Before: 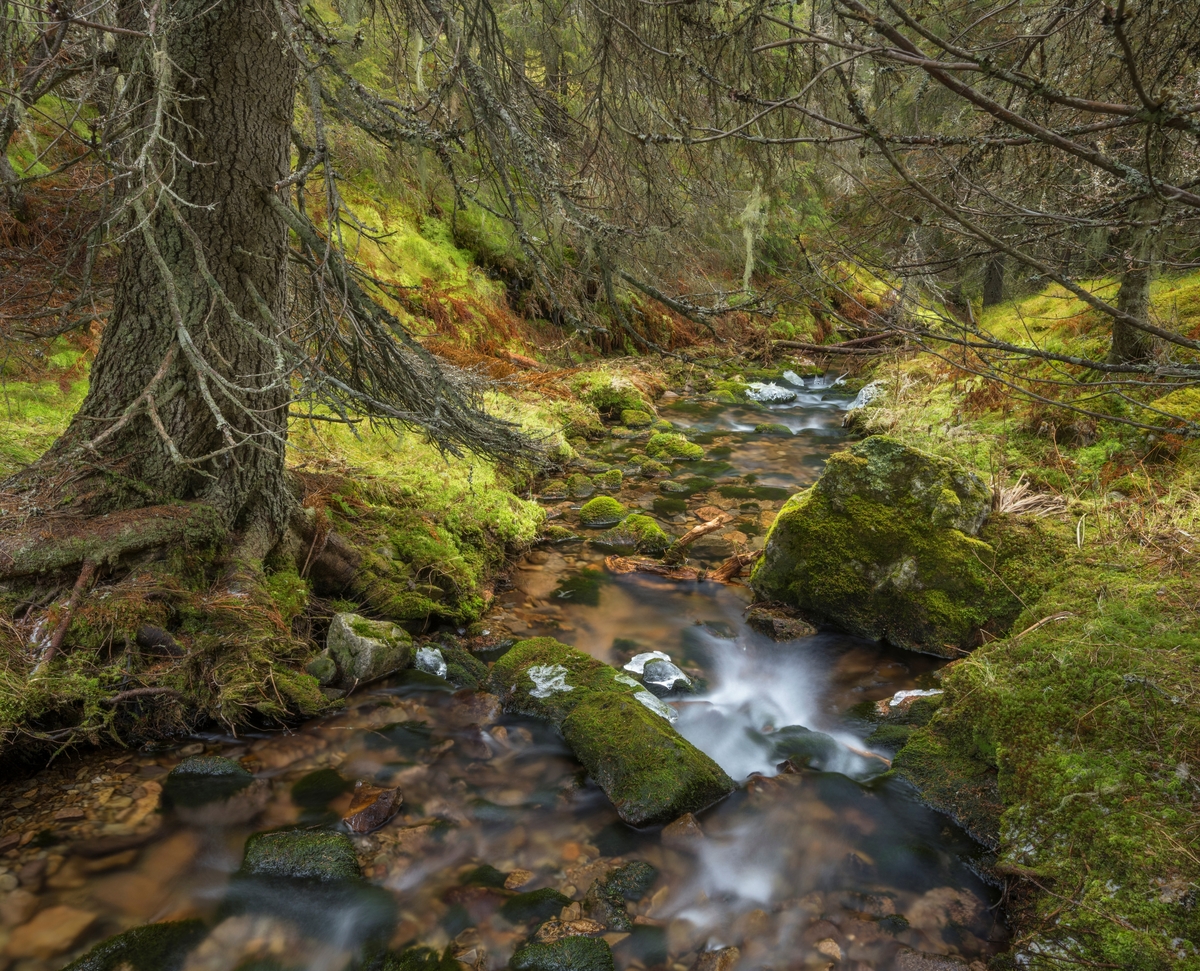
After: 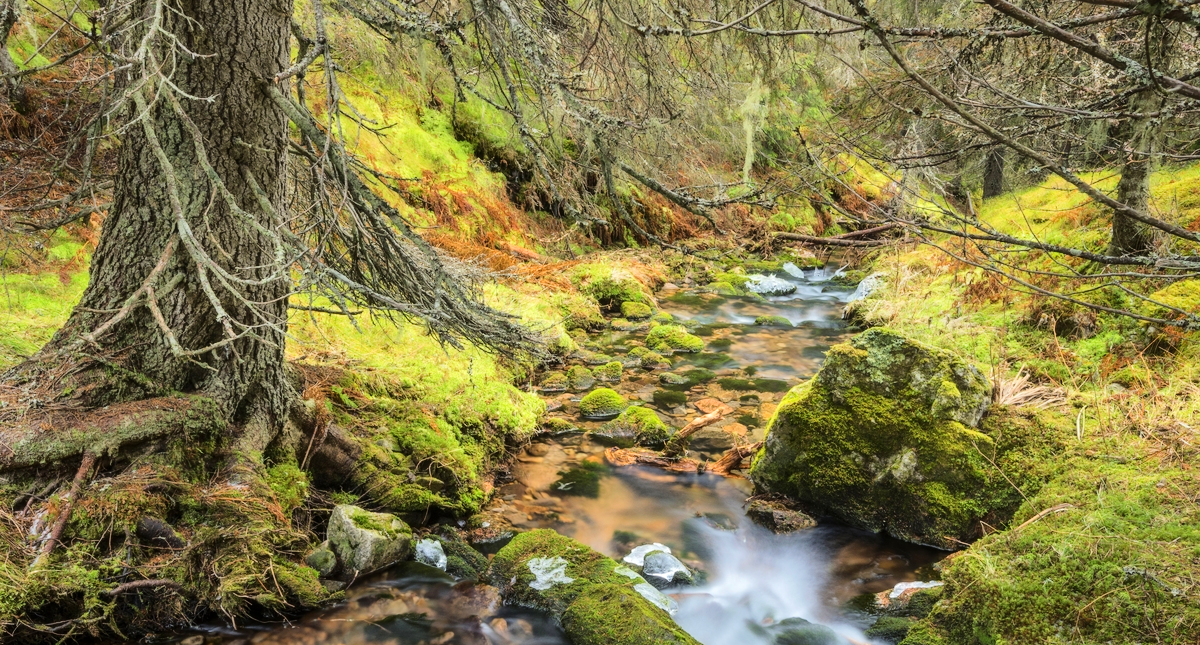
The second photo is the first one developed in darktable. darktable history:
tone equalizer: -7 EV 0.158 EV, -6 EV 0.577 EV, -5 EV 1.17 EV, -4 EV 1.3 EV, -3 EV 1.13 EV, -2 EV 0.6 EV, -1 EV 0.154 EV, edges refinement/feathering 500, mask exposure compensation -1.57 EV, preserve details no
crop: top 11.148%, bottom 22.357%
